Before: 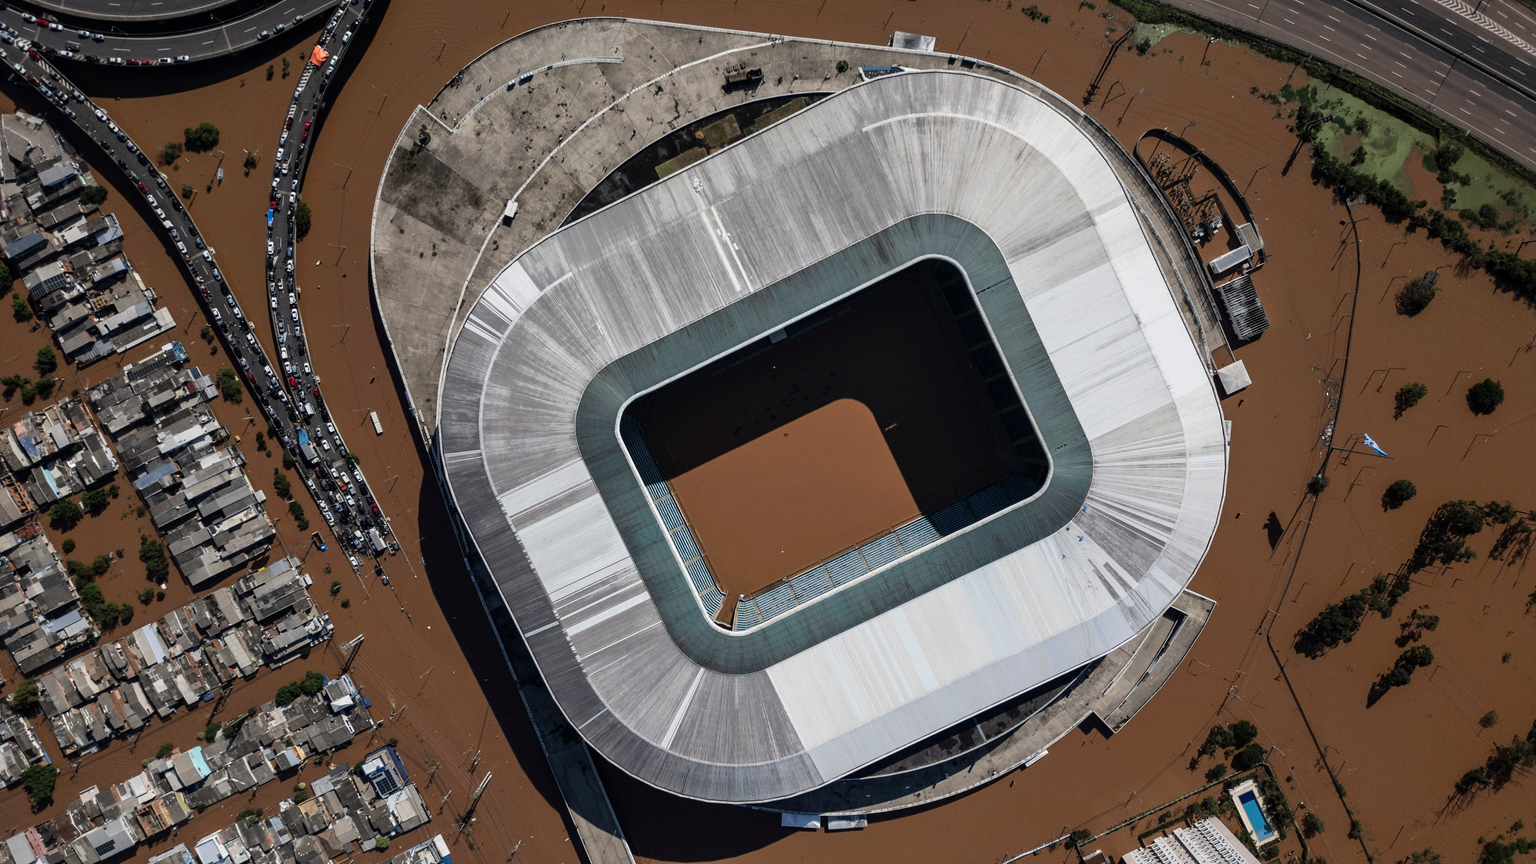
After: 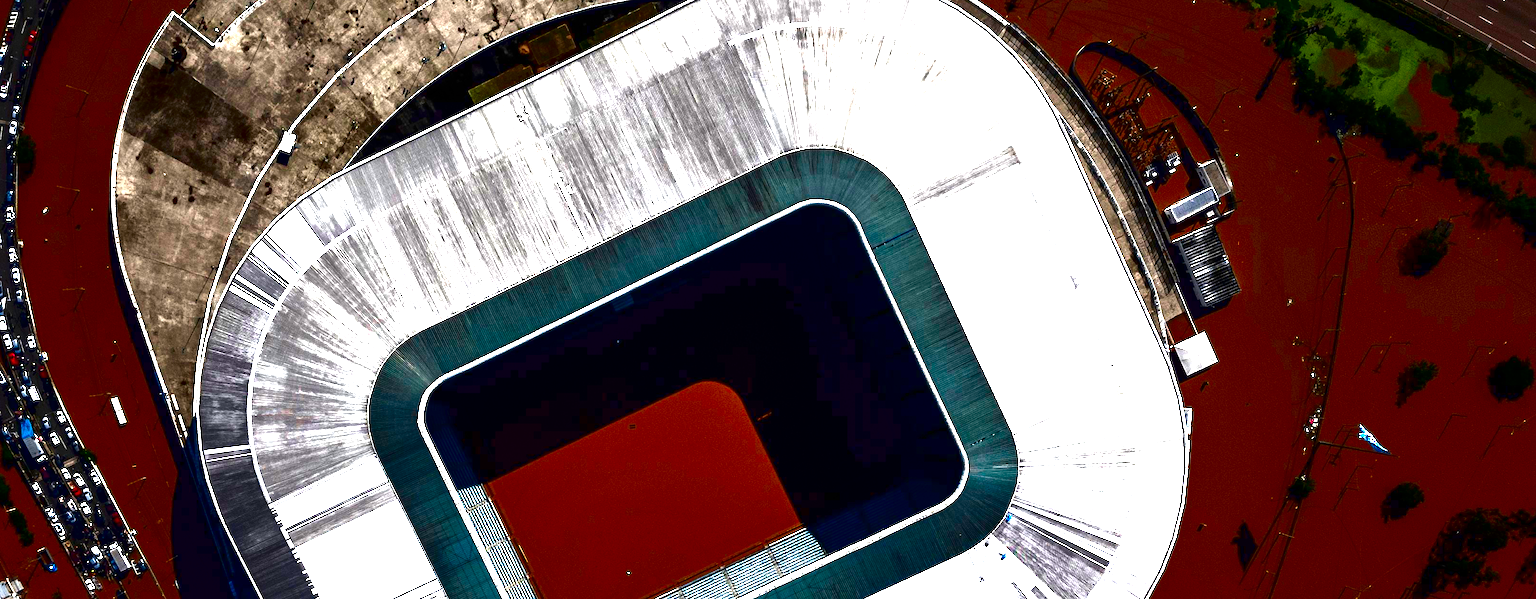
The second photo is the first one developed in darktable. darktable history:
contrast brightness saturation: brightness -0.996, saturation 0.992
crop: left 18.388%, top 11.09%, right 1.969%, bottom 33.64%
exposure: black level correction 0, exposure 1.445 EV, compensate highlight preservation false
